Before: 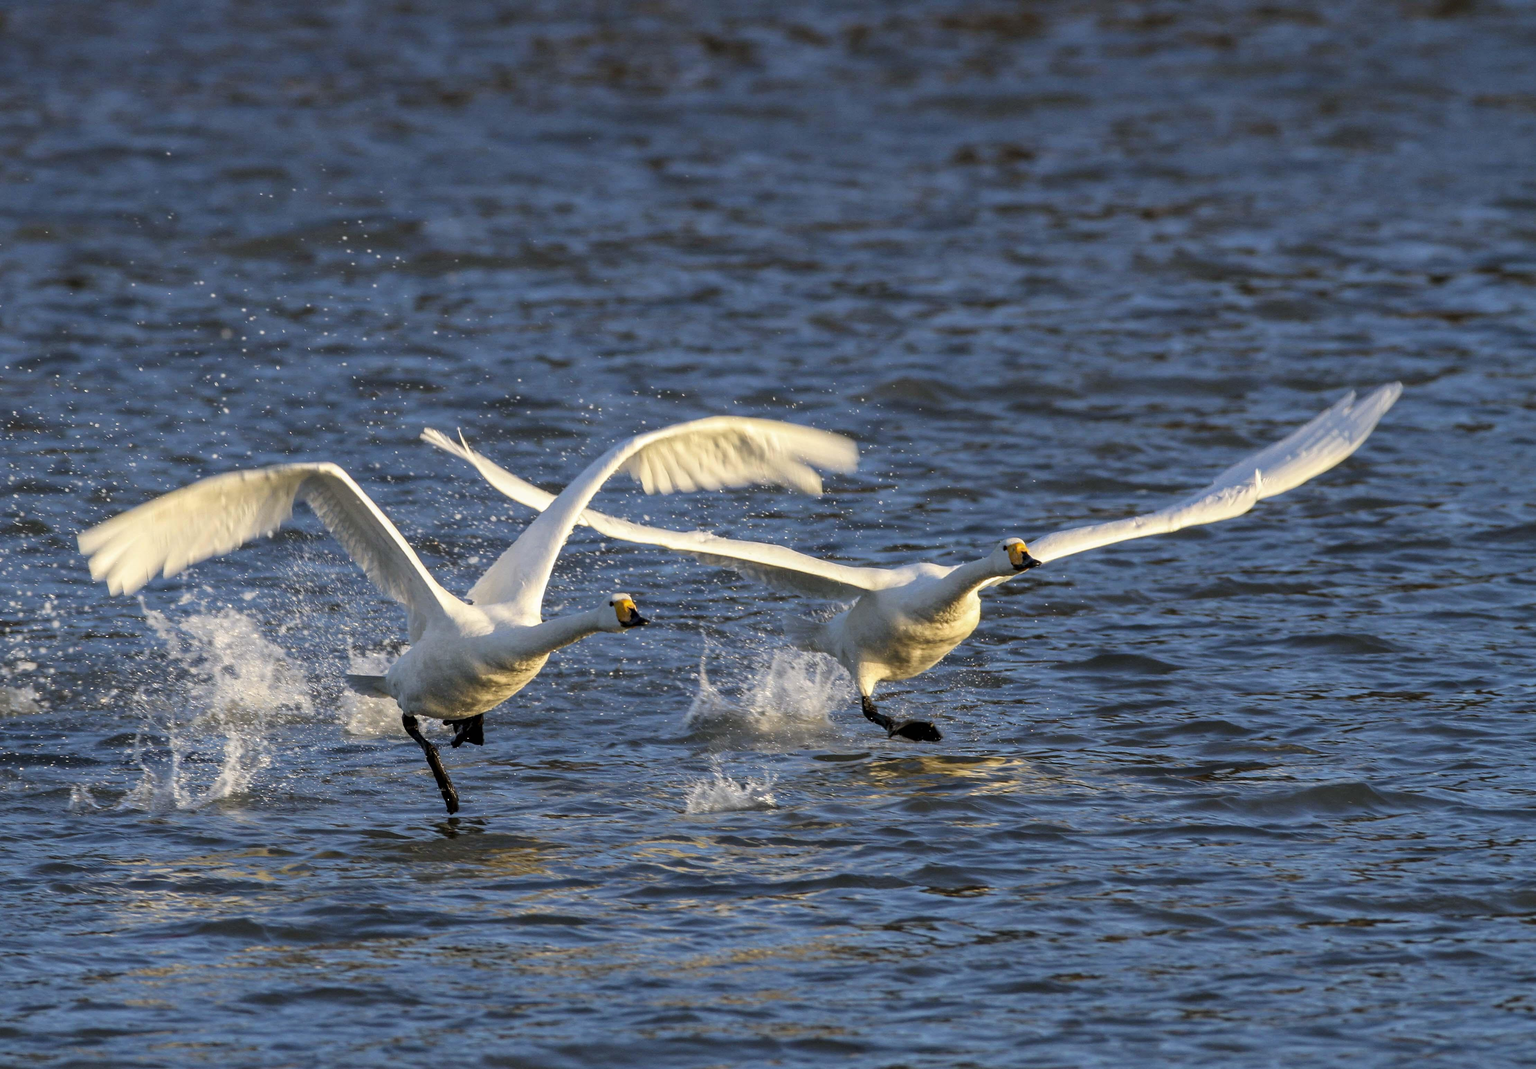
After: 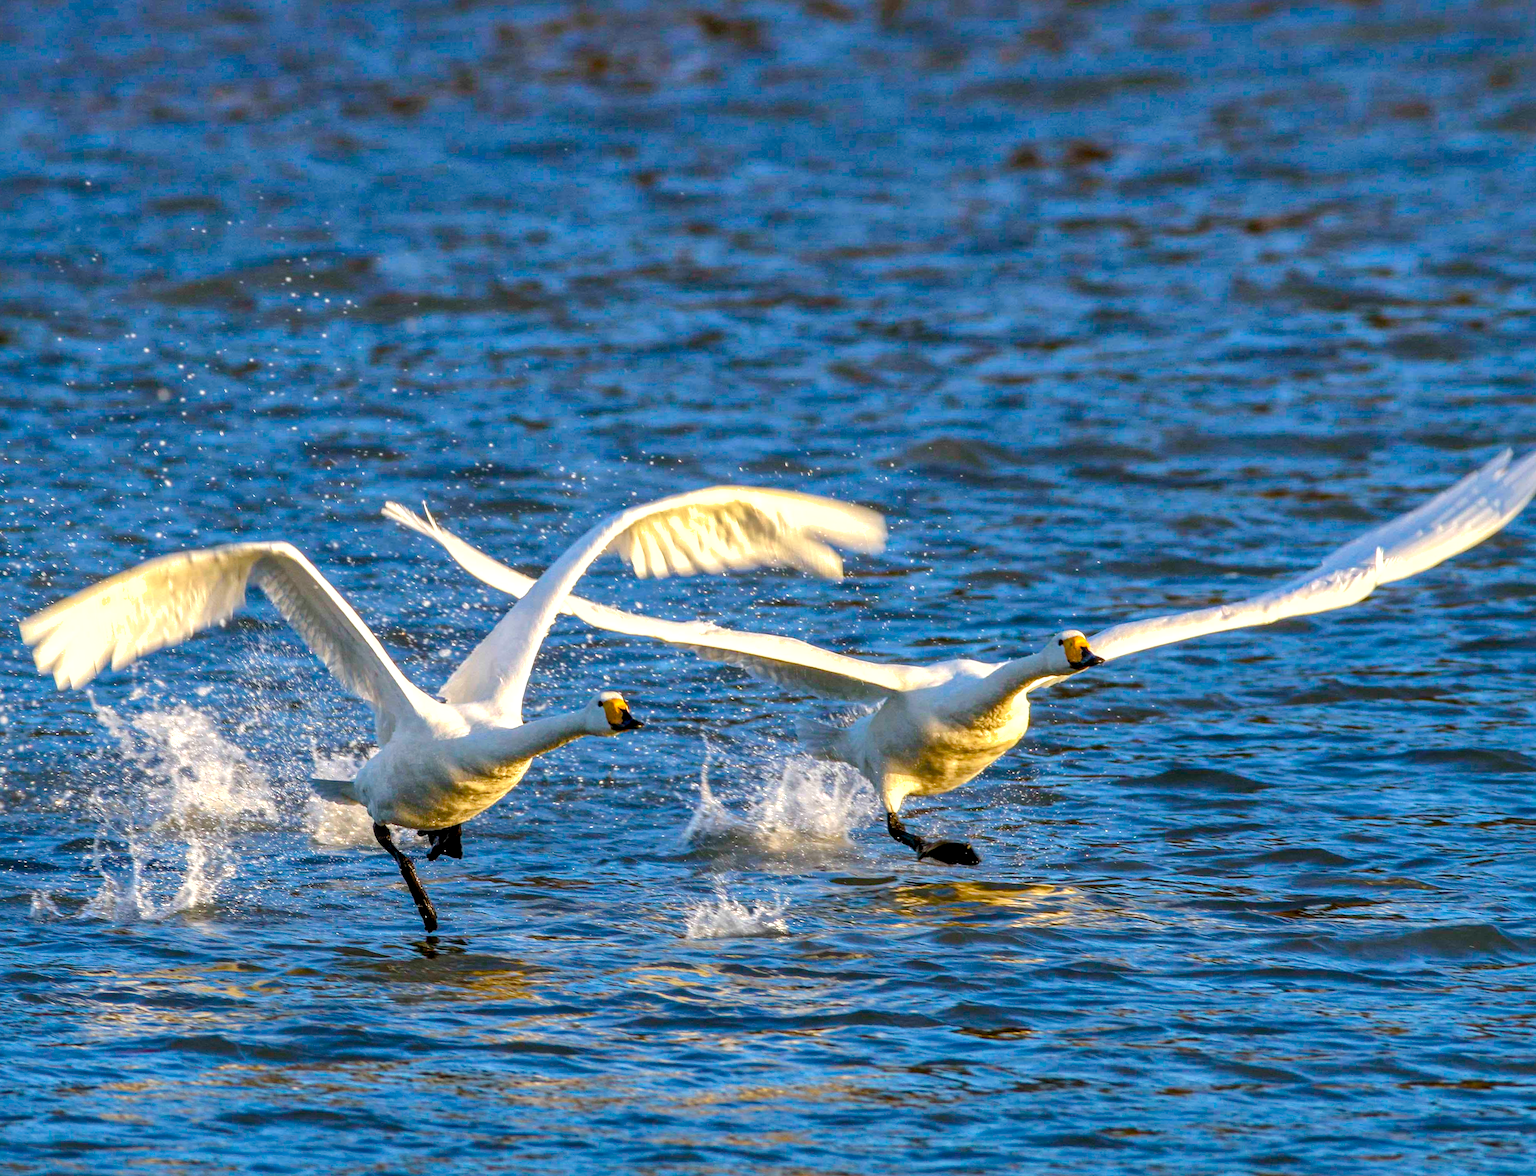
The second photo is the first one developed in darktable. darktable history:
exposure: black level correction 0.001, exposure 0.5 EV, compensate exposure bias true, compensate highlight preservation false
rotate and perspective: rotation 0.062°, lens shift (vertical) 0.115, lens shift (horizontal) -0.133, crop left 0.047, crop right 0.94, crop top 0.061, crop bottom 0.94
shadows and highlights: on, module defaults
local contrast: on, module defaults
crop and rotate: left 1.088%, right 8.807%
color balance rgb: perceptual saturation grading › global saturation 20%, perceptual saturation grading › highlights -25%, perceptual saturation grading › shadows 50.52%, global vibrance 40.24%
